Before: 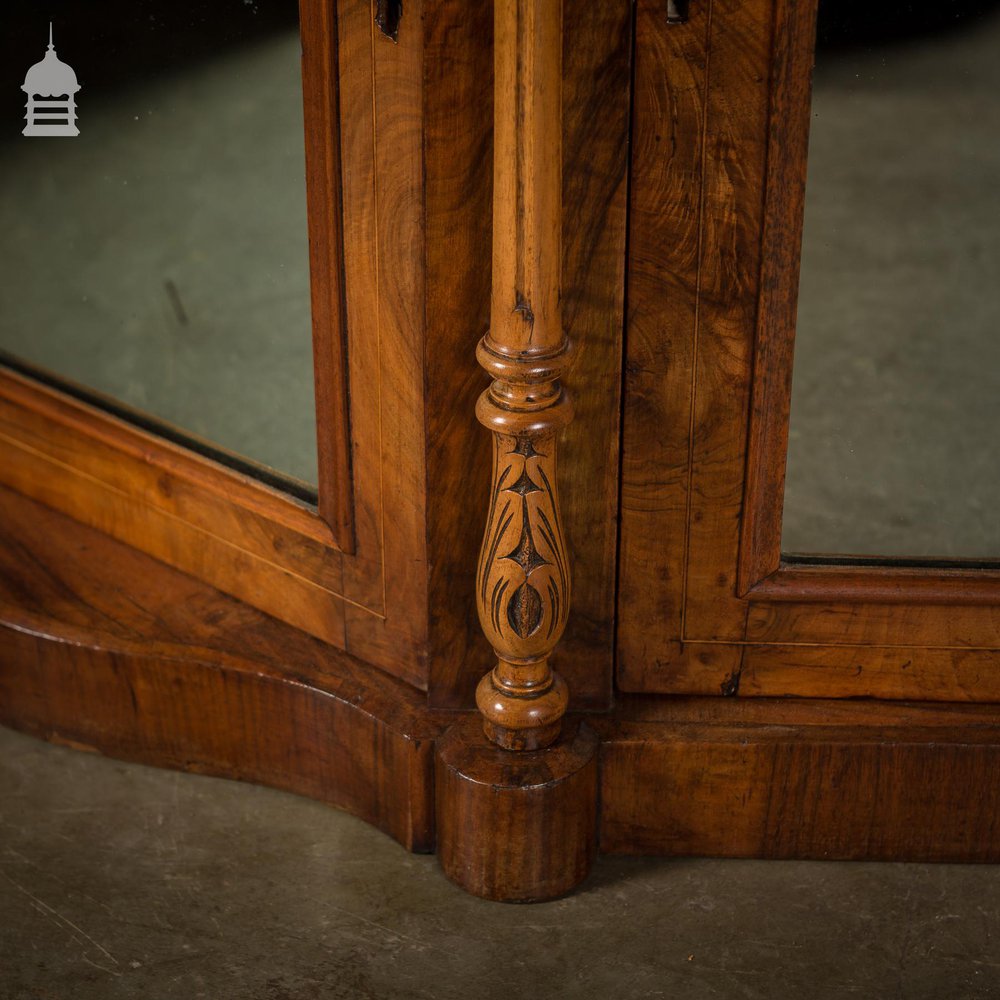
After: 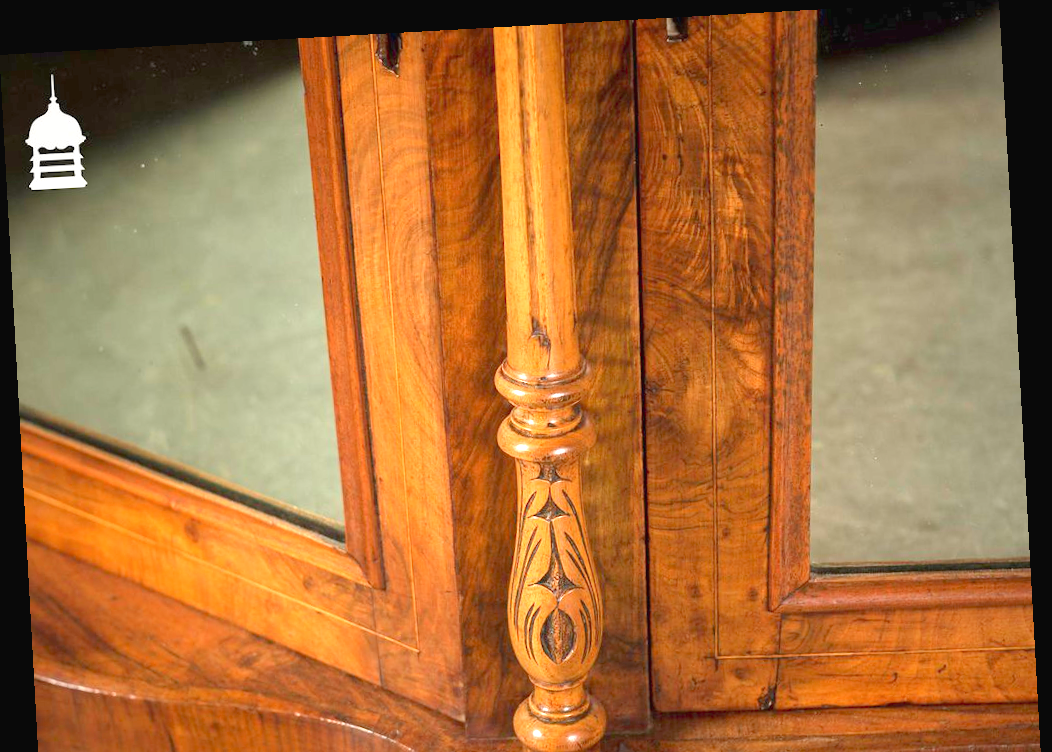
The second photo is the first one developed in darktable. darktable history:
crop: bottom 28.576%
exposure: black level correction 0, exposure 1.675 EV, compensate exposure bias true, compensate highlight preservation false
levels: levels [0, 0.43, 0.984]
contrast brightness saturation: saturation -0.05
rotate and perspective: rotation -3.18°, automatic cropping off
